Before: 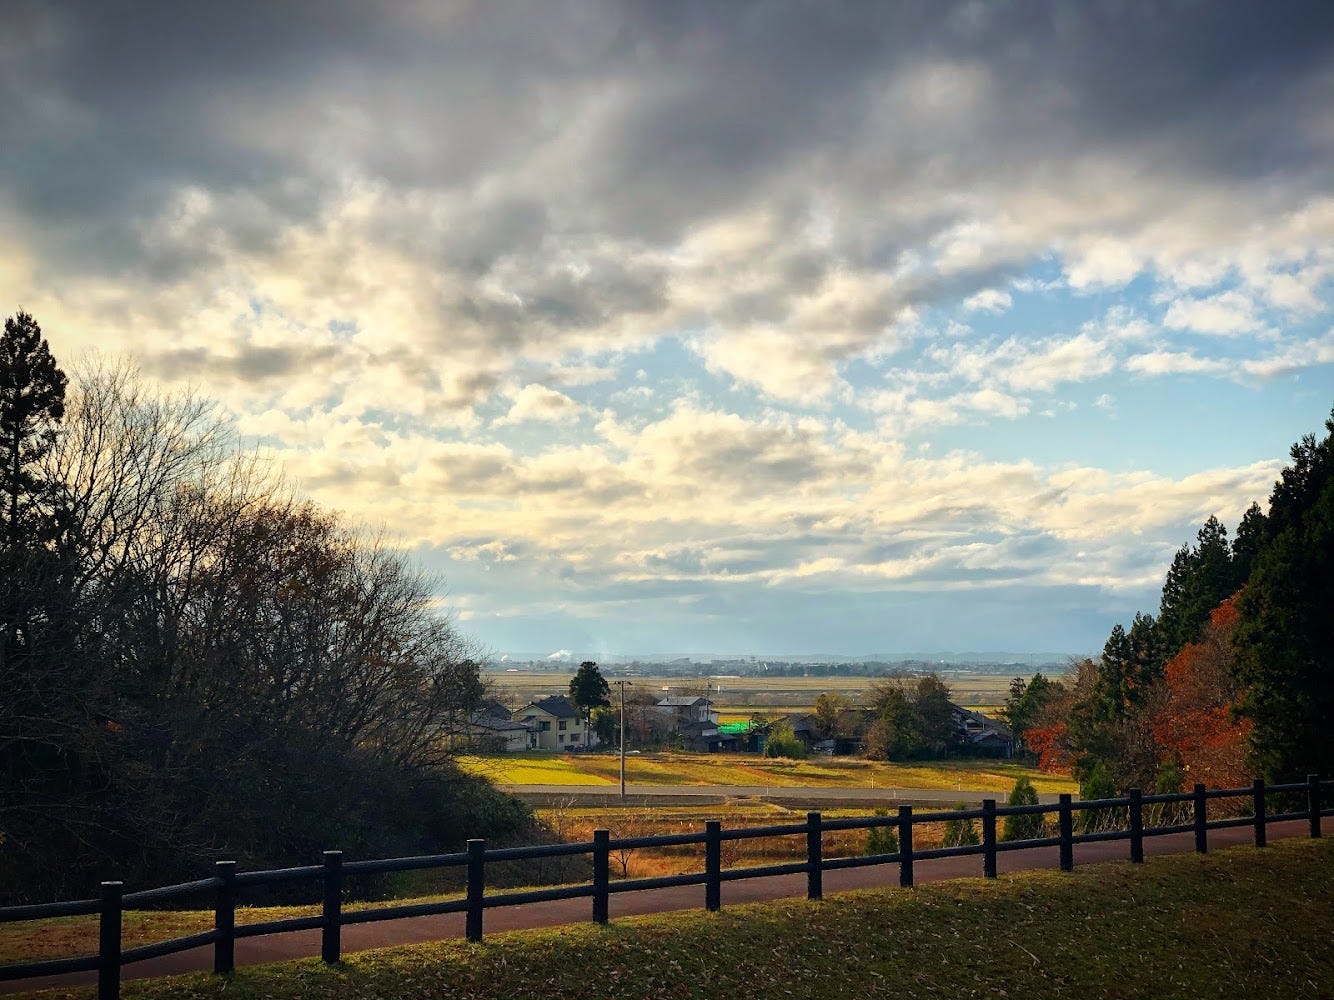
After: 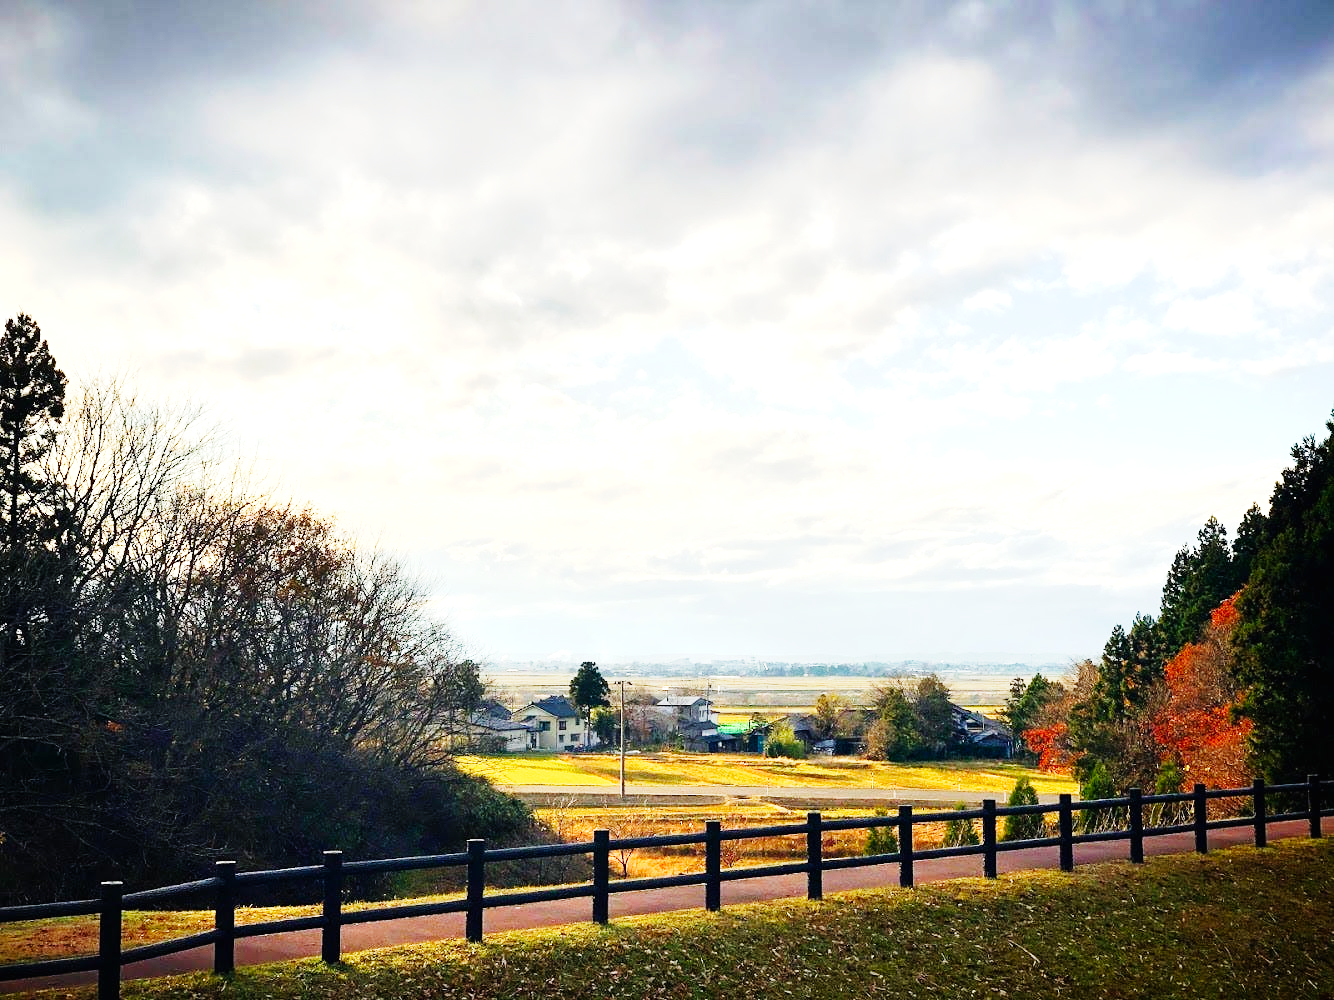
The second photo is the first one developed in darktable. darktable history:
exposure: black level correction 0, exposure 0.7 EV, compensate exposure bias true, compensate highlight preservation false
base curve: curves: ch0 [(0, 0) (0, 0.001) (0.001, 0.001) (0.004, 0.002) (0.007, 0.004) (0.015, 0.013) (0.033, 0.045) (0.052, 0.096) (0.075, 0.17) (0.099, 0.241) (0.163, 0.42) (0.219, 0.55) (0.259, 0.616) (0.327, 0.722) (0.365, 0.765) (0.522, 0.873) (0.547, 0.881) (0.689, 0.919) (0.826, 0.952) (1, 1)], preserve colors none
